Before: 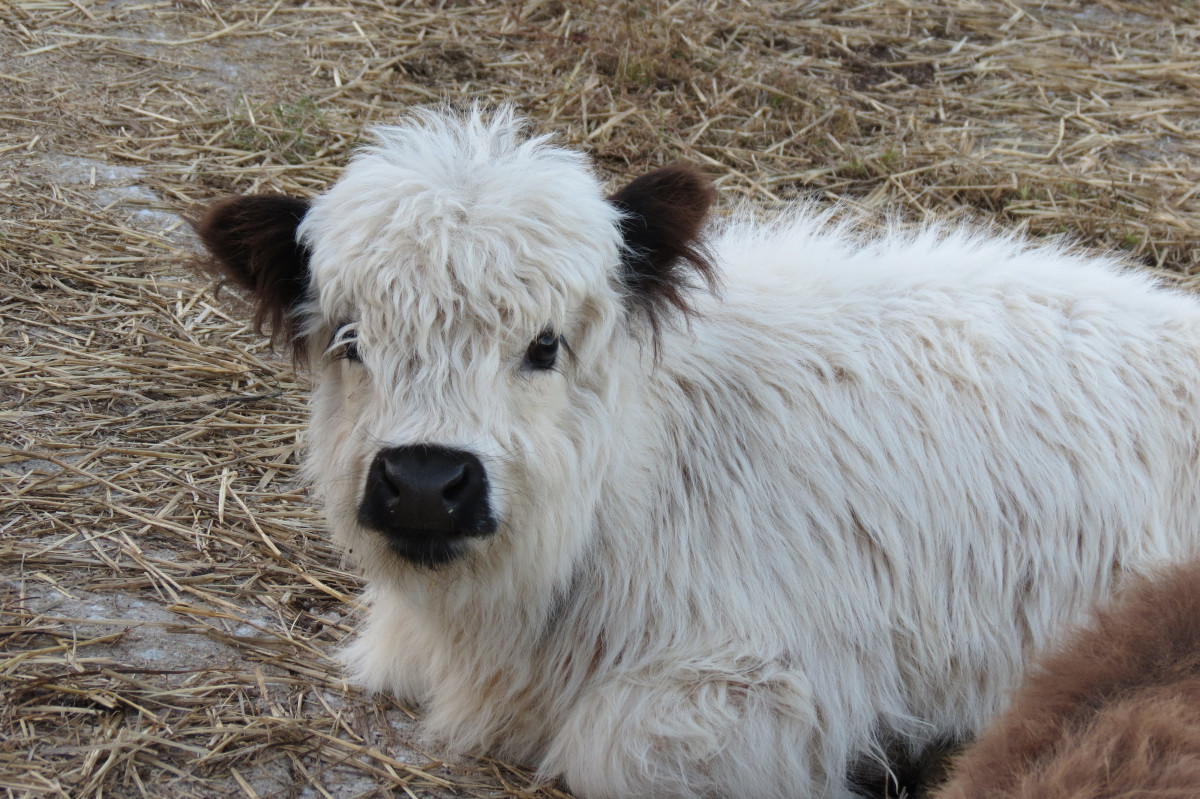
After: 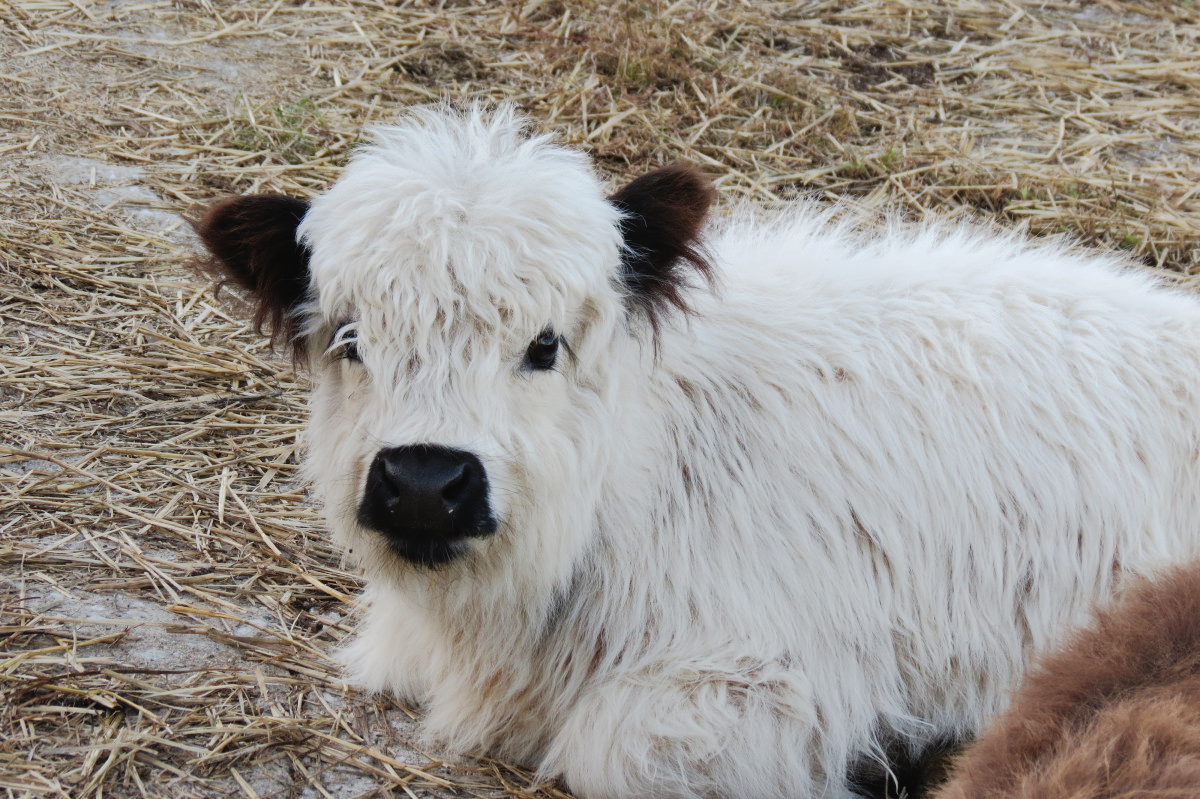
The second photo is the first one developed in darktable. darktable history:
tone curve: curves: ch0 [(0, 0.019) (0.066, 0.054) (0.184, 0.184) (0.369, 0.417) (0.501, 0.586) (0.617, 0.71) (0.743, 0.787) (0.997, 0.997)]; ch1 [(0, 0) (0.187, 0.156) (0.388, 0.372) (0.437, 0.428) (0.474, 0.472) (0.499, 0.5) (0.521, 0.514) (0.548, 0.567) (0.6, 0.629) (0.82, 0.831) (1, 1)]; ch2 [(0, 0) (0.234, 0.227) (0.352, 0.372) (0.459, 0.484) (0.5, 0.505) (0.518, 0.516) (0.529, 0.541) (0.56, 0.594) (0.607, 0.644) (0.74, 0.771) (0.858, 0.873) (0.999, 0.994)], preserve colors none
